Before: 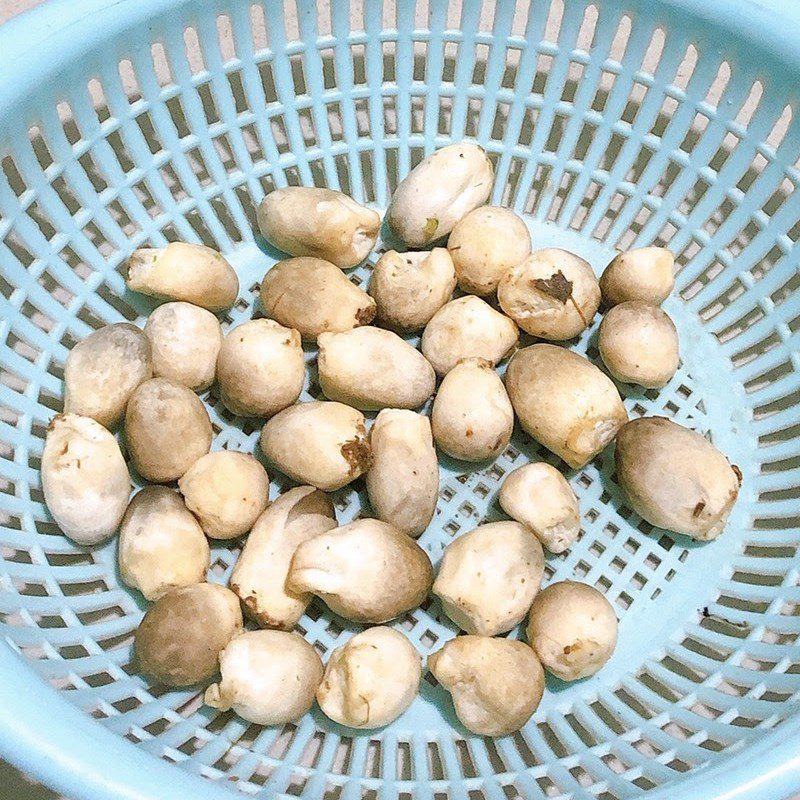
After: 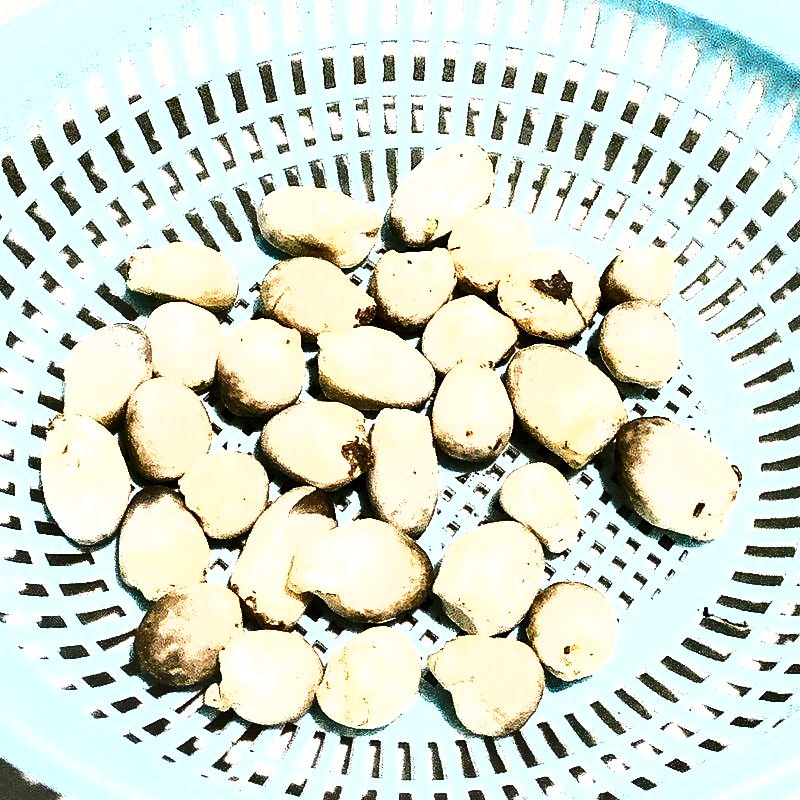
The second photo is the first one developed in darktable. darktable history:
contrast brightness saturation: contrast 0.39, brightness 0.1
levels: levels [0.044, 0.475, 0.791]
shadows and highlights: low approximation 0.01, soften with gaussian
